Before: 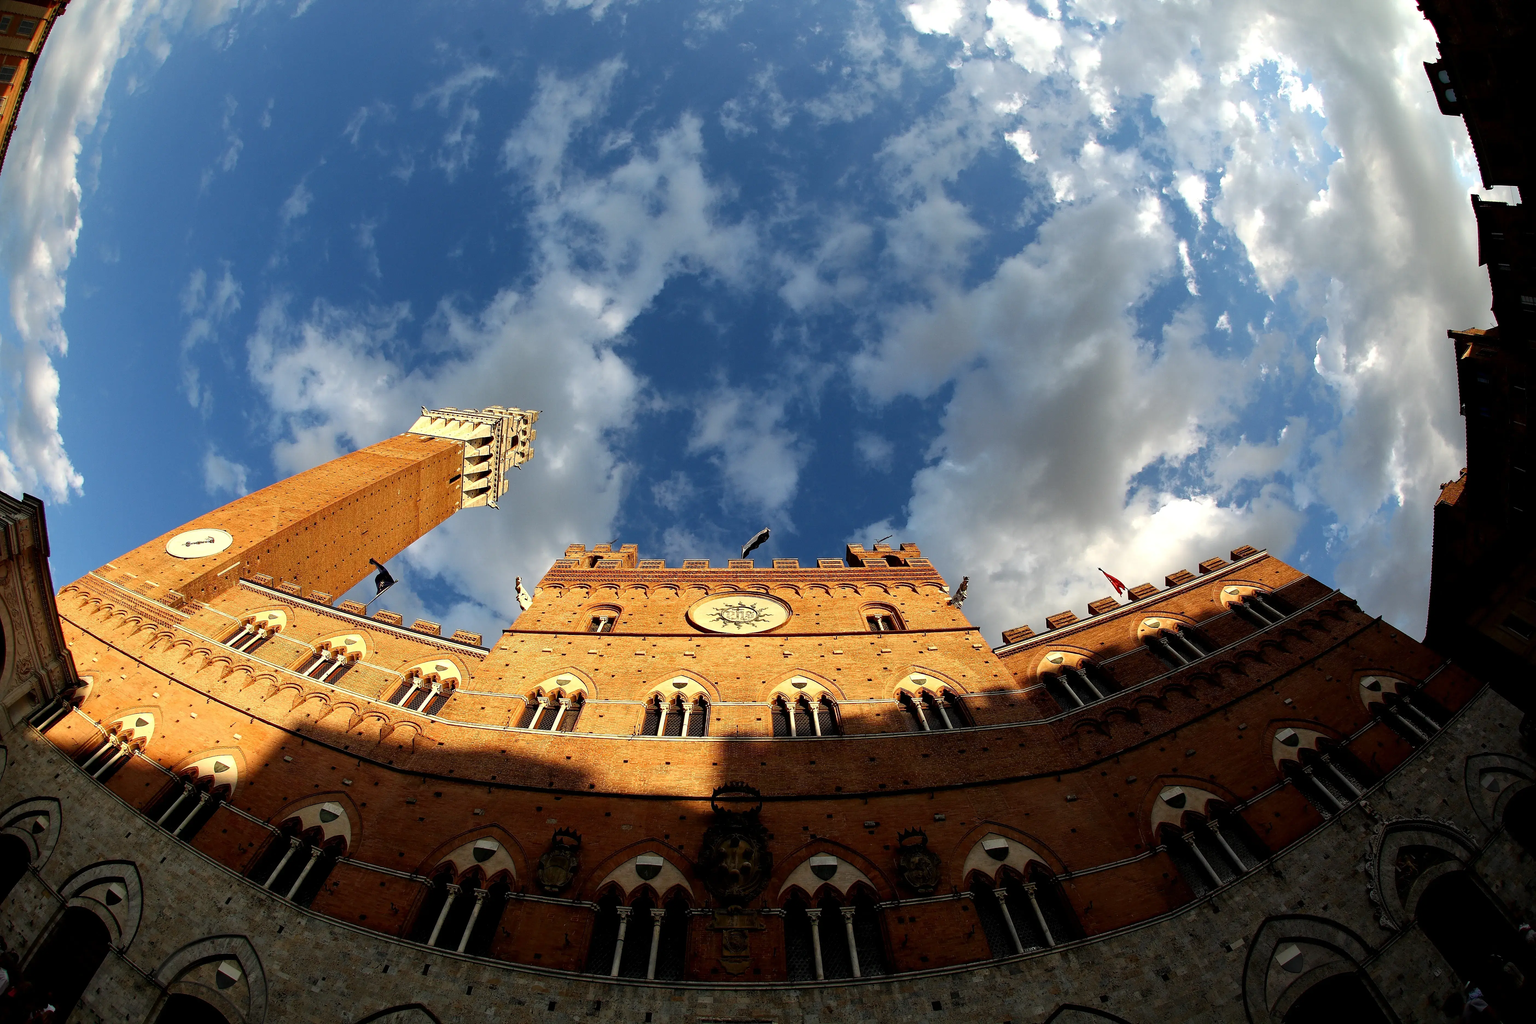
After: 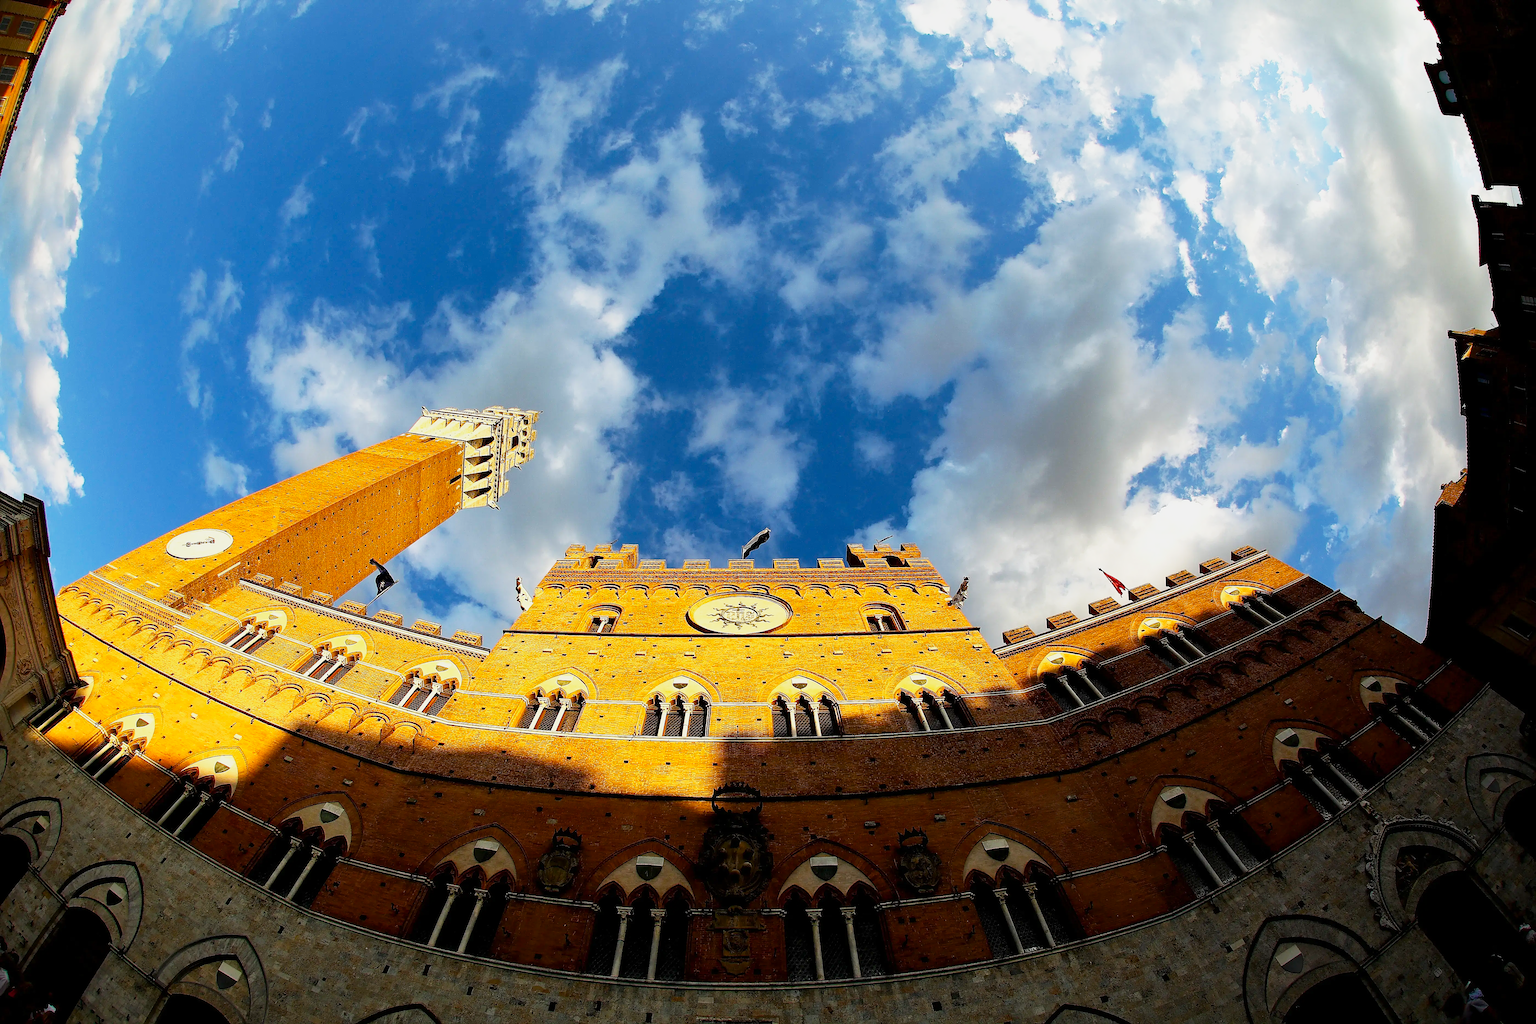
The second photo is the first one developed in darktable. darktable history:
base curve: curves: ch0 [(0, 0) (0.088, 0.125) (0.176, 0.251) (0.354, 0.501) (0.613, 0.749) (1, 0.877)], preserve colors none
white balance: emerald 1
exposure: compensate highlight preservation false
color balance rgb: perceptual saturation grading › global saturation 25%, global vibrance 20%
sharpen: on, module defaults
